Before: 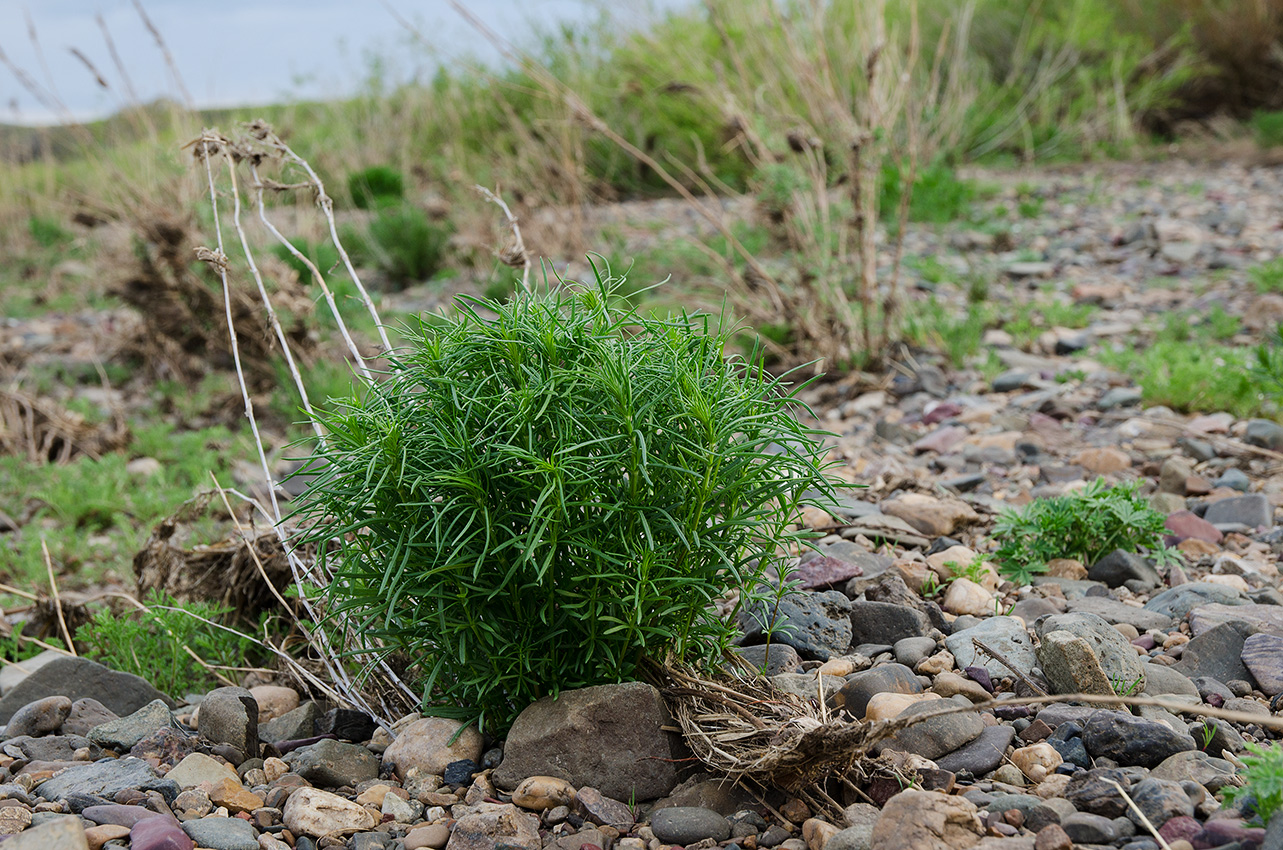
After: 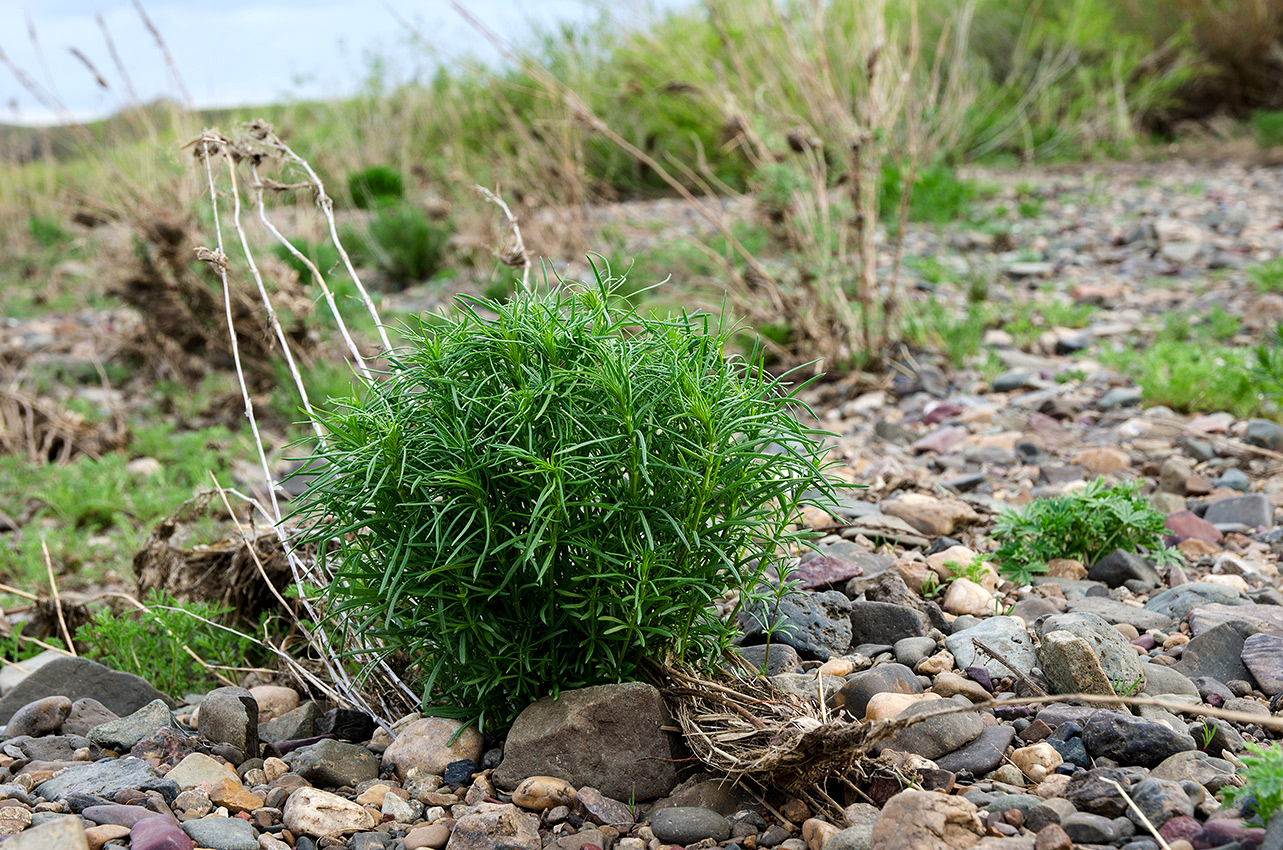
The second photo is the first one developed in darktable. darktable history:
color balance rgb: global offset › luminance -0.285%, global offset › hue 260.78°, perceptual saturation grading › global saturation 0.678%, perceptual brilliance grading › global brilliance 10.951%, contrast 4.87%
